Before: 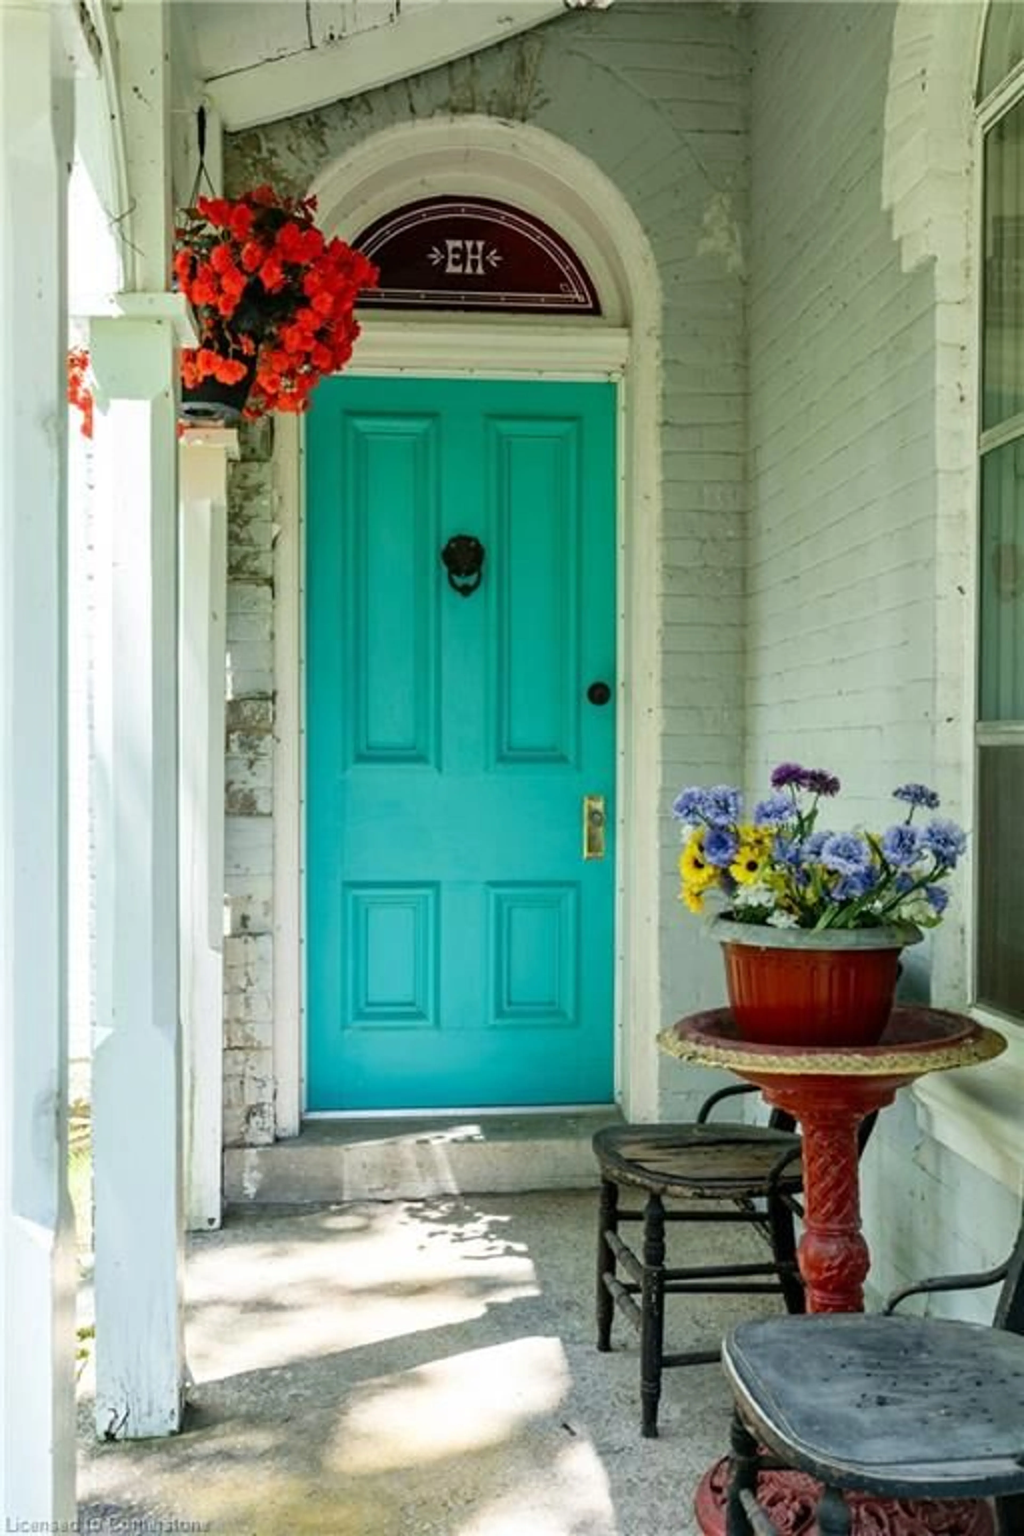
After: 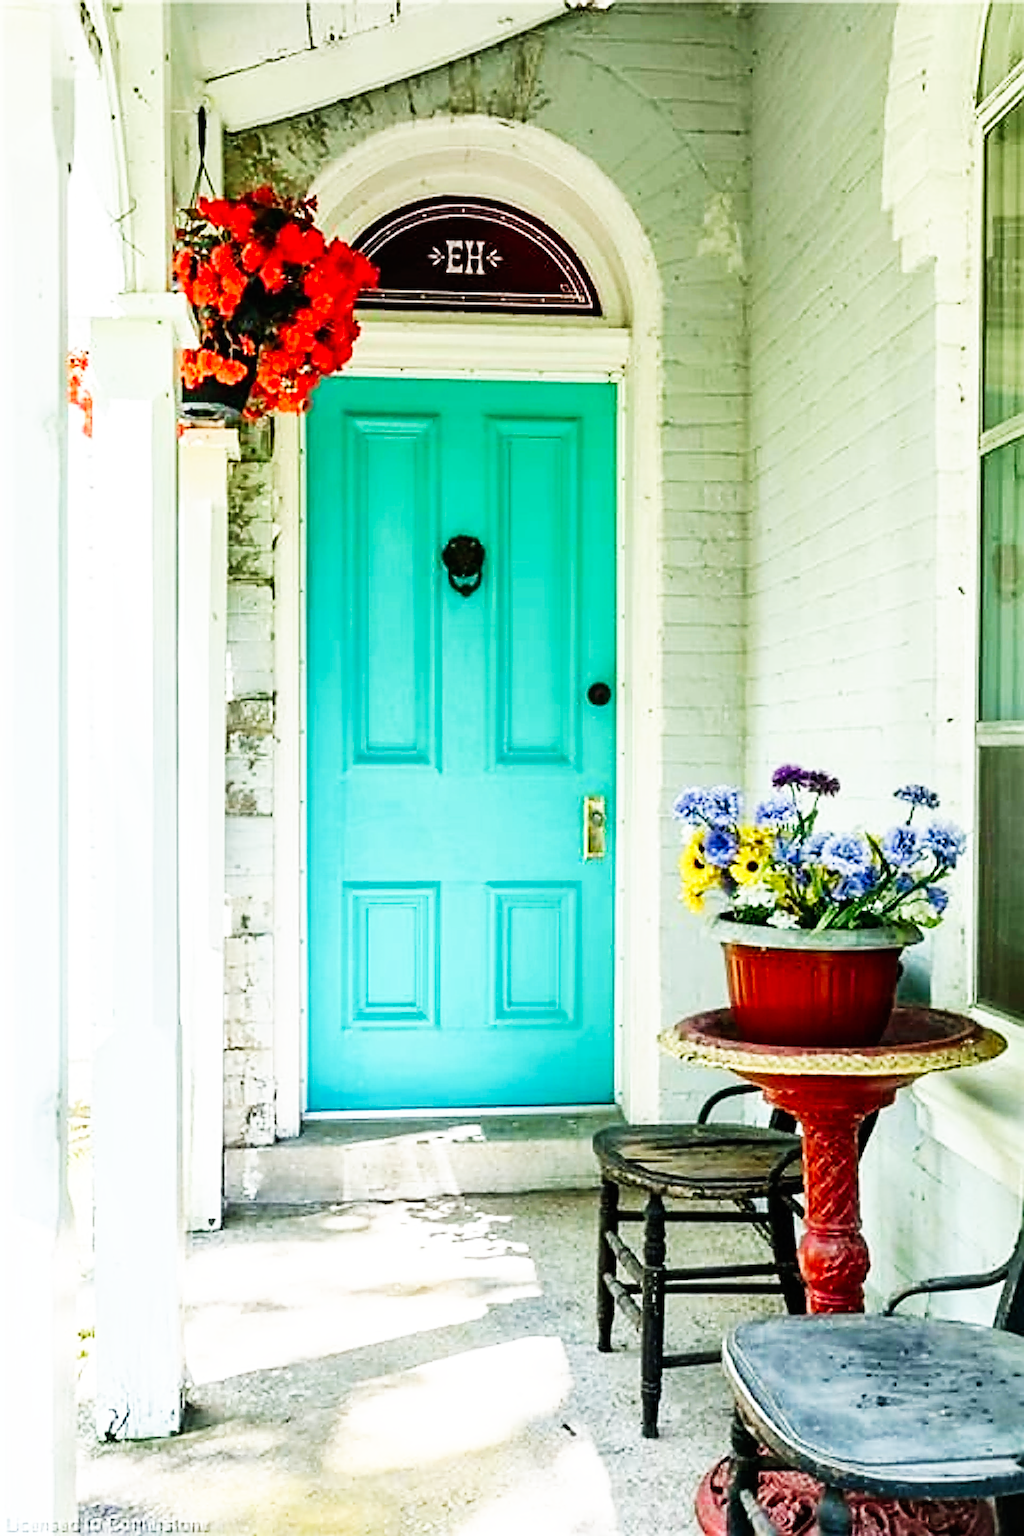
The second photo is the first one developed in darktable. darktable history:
base curve: curves: ch0 [(0, 0) (0.007, 0.004) (0.027, 0.03) (0.046, 0.07) (0.207, 0.54) (0.442, 0.872) (0.673, 0.972) (1, 1)], preserve colors none
sharpen: radius 4.03, amount 1.986
